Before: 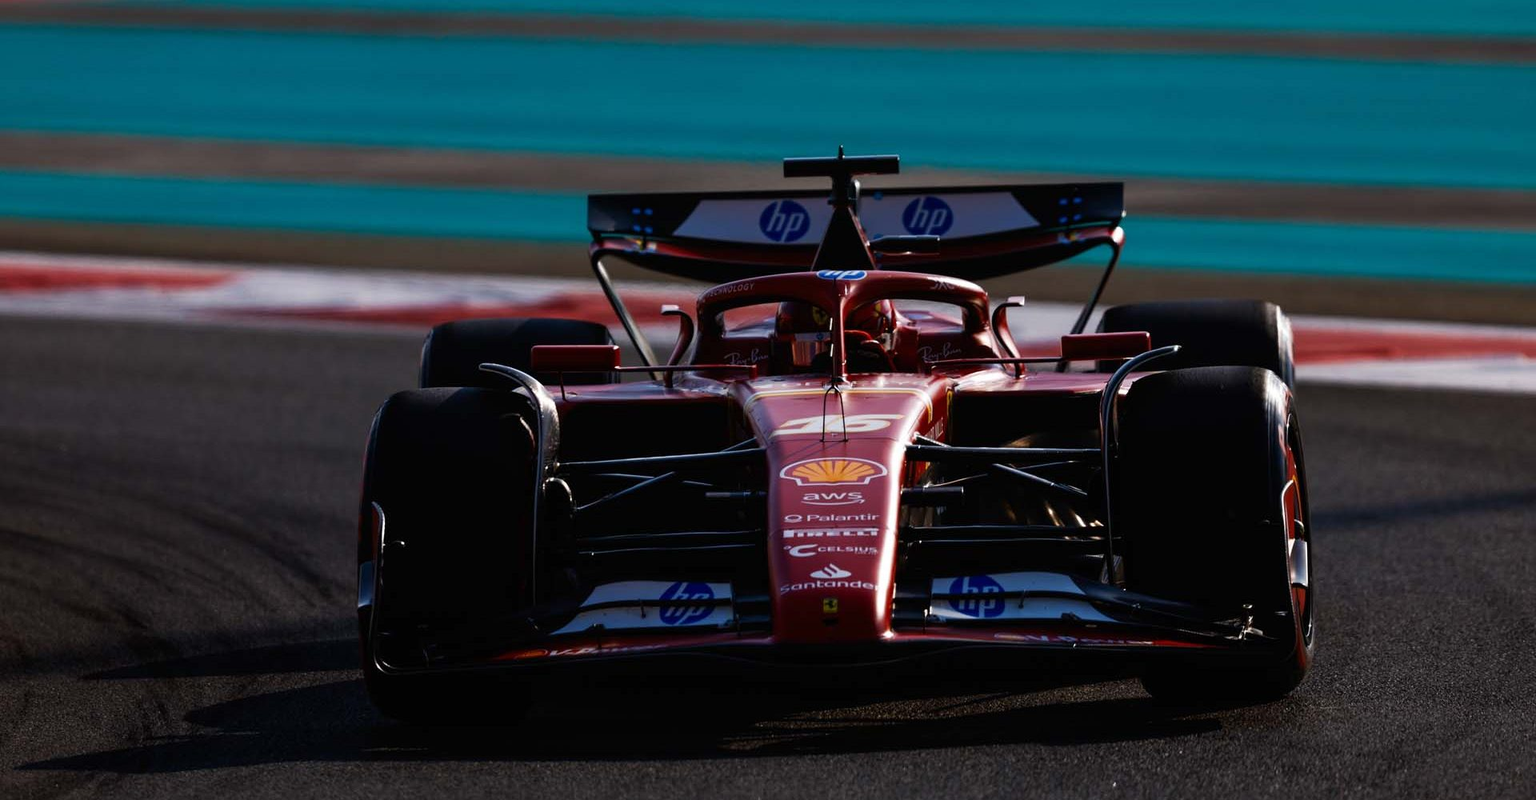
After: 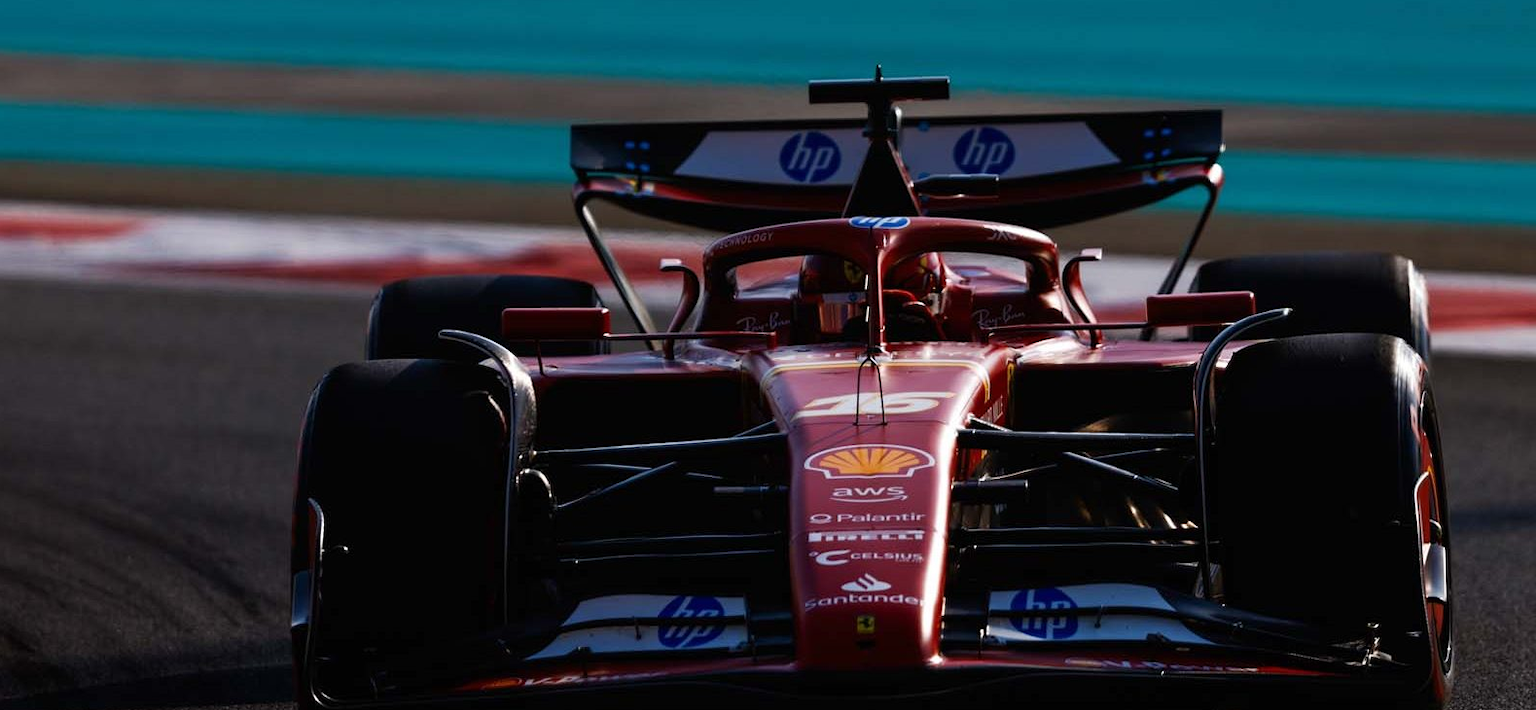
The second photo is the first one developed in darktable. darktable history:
crop: left 7.737%, top 11.562%, right 10.013%, bottom 15.428%
